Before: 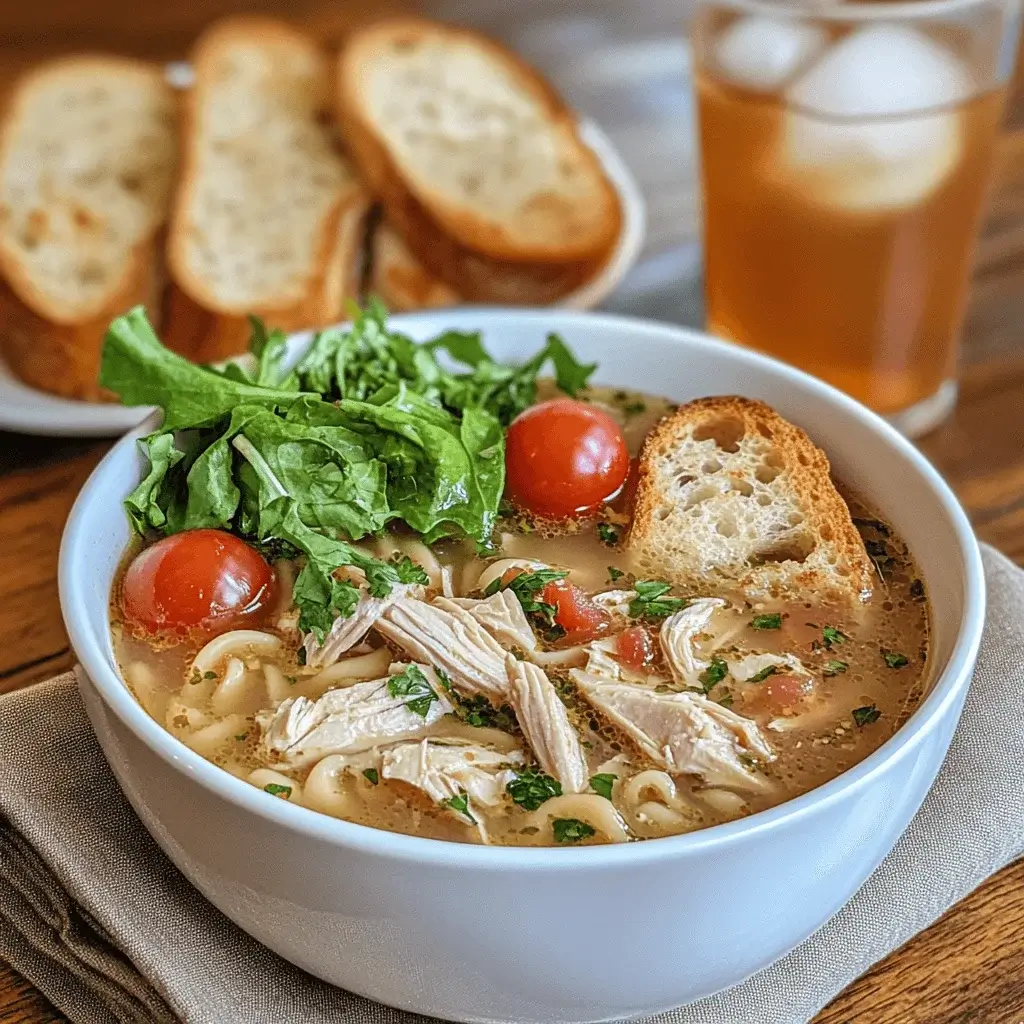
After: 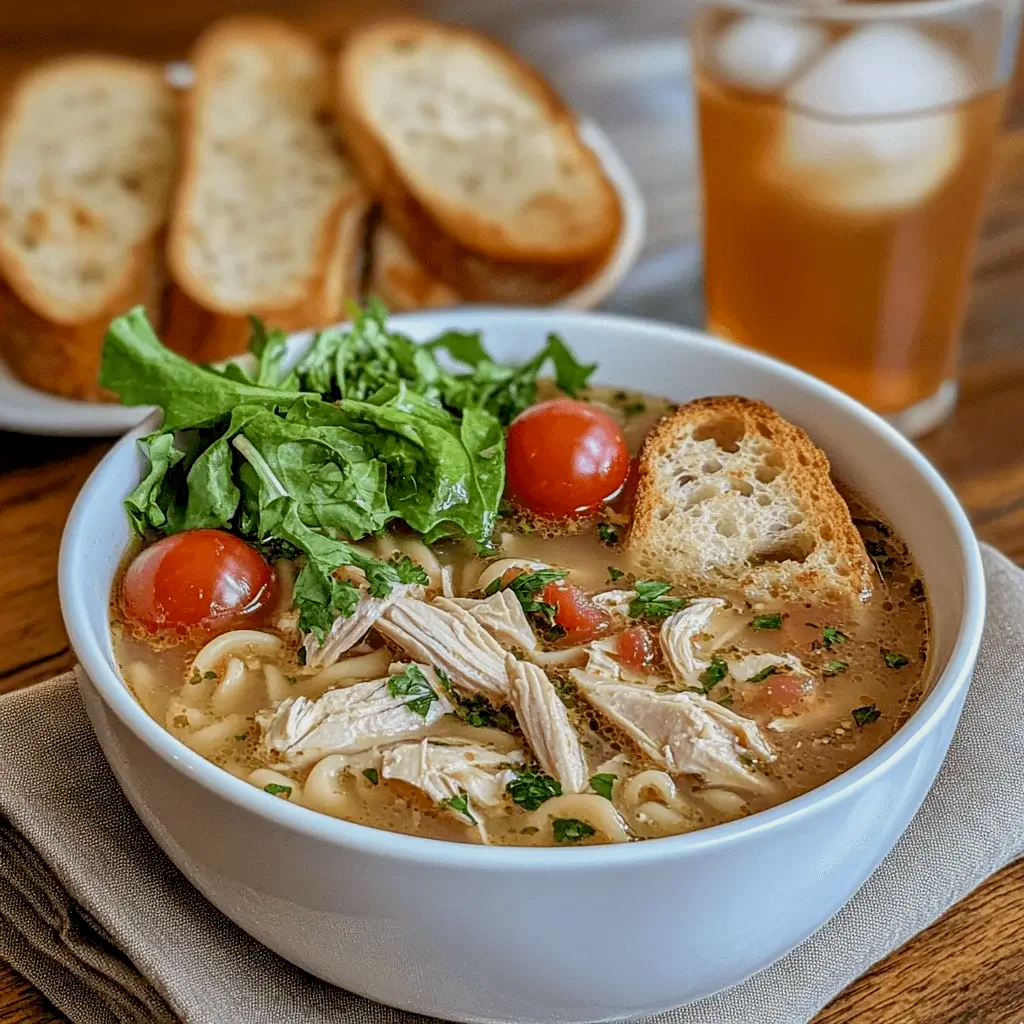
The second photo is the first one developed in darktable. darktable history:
exposure: black level correction 0.006, exposure -0.224 EV, compensate exposure bias true, compensate highlight preservation false
